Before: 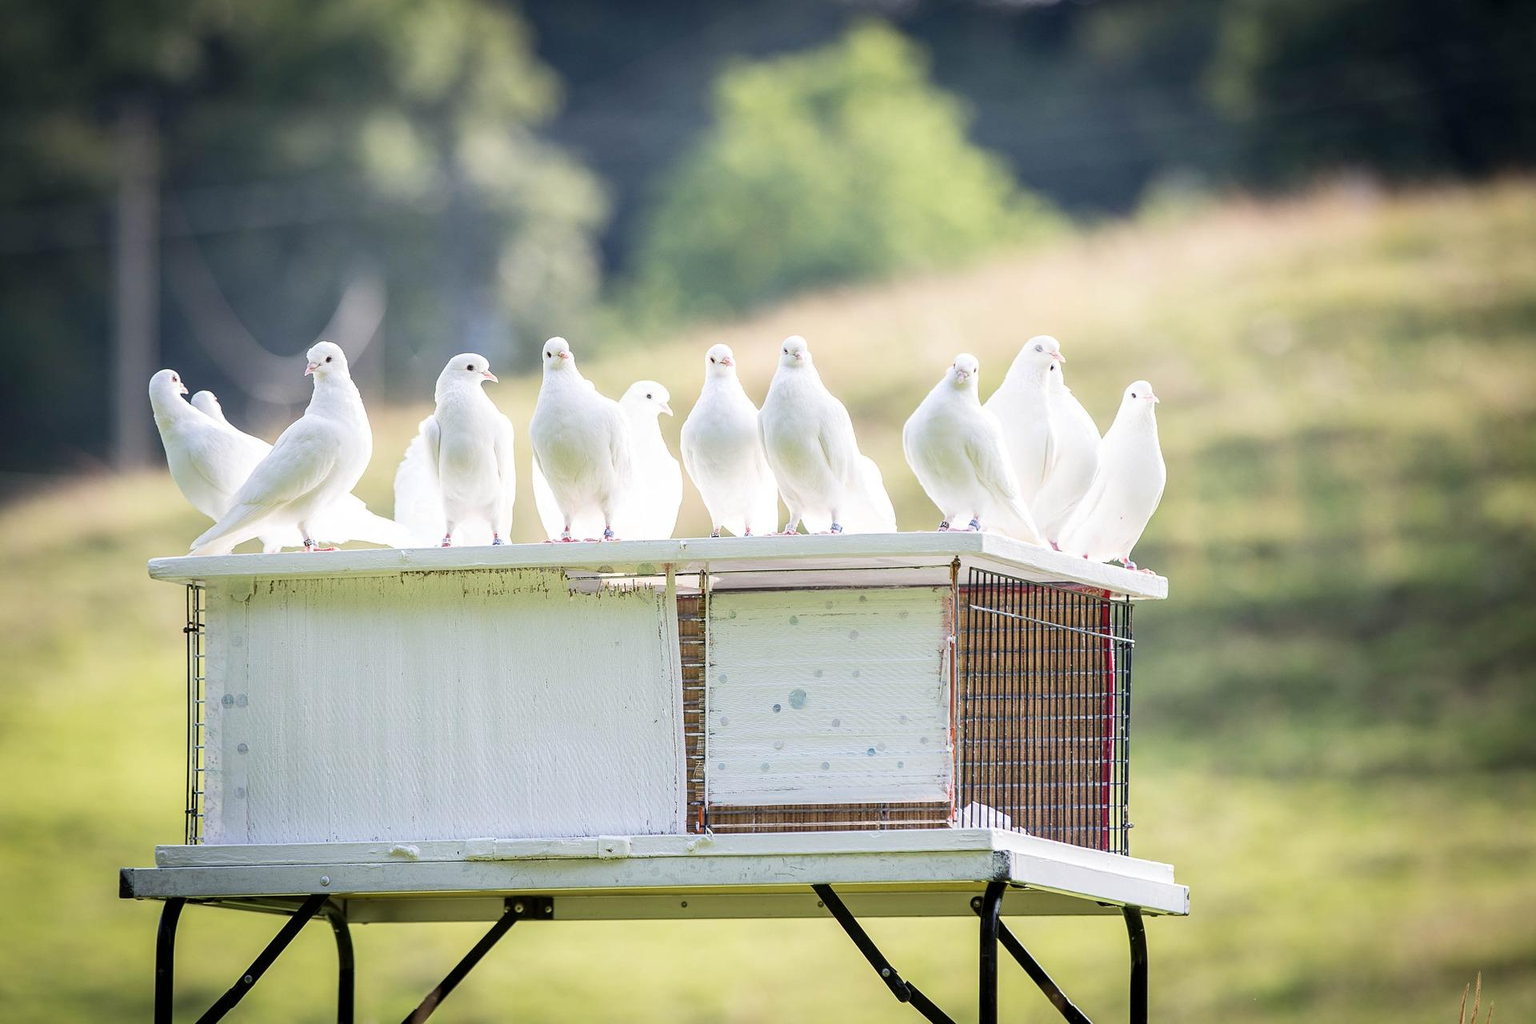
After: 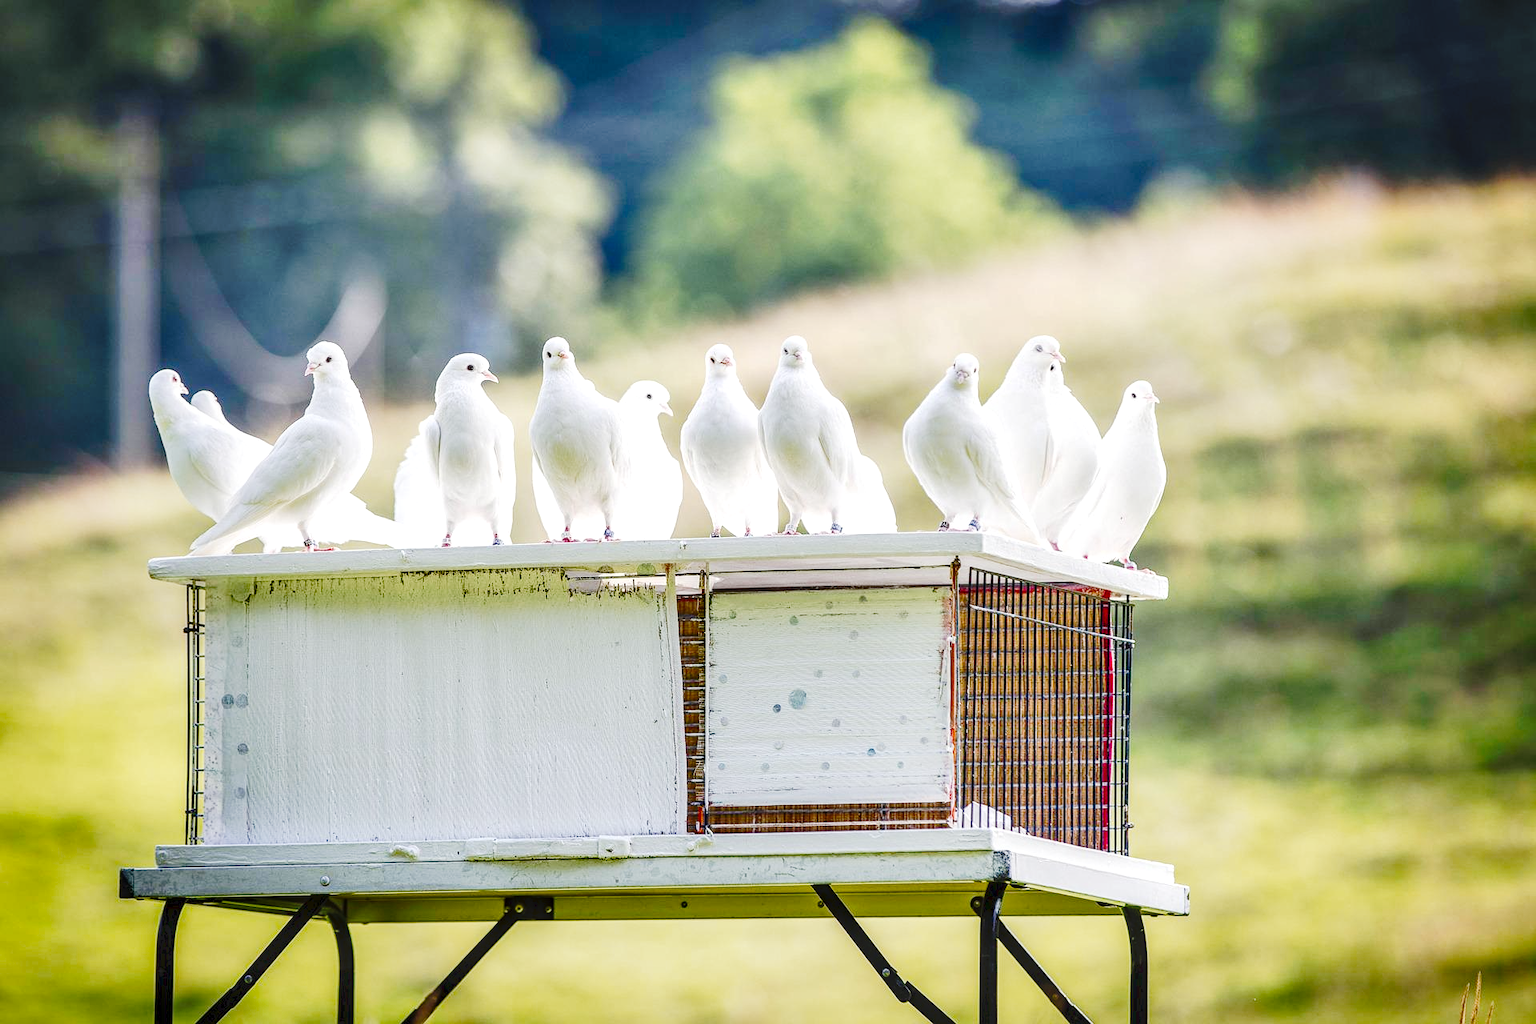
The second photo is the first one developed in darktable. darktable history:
shadows and highlights: low approximation 0.01, soften with gaussian
tone curve: curves: ch0 [(0, 0) (0.003, 0.046) (0.011, 0.052) (0.025, 0.059) (0.044, 0.069) (0.069, 0.084) (0.1, 0.107) (0.136, 0.133) (0.177, 0.171) (0.224, 0.216) (0.277, 0.293) (0.335, 0.371) (0.399, 0.481) (0.468, 0.577) (0.543, 0.662) (0.623, 0.749) (0.709, 0.831) (0.801, 0.891) (0.898, 0.942) (1, 1)], preserve colors none
color balance rgb: perceptual saturation grading › global saturation 35%, perceptual saturation grading › highlights -30%, perceptual saturation grading › shadows 35%, perceptual brilliance grading › global brilliance 3%, perceptual brilliance grading › highlights -3%, perceptual brilliance grading › shadows 3%
local contrast: detail 130%
